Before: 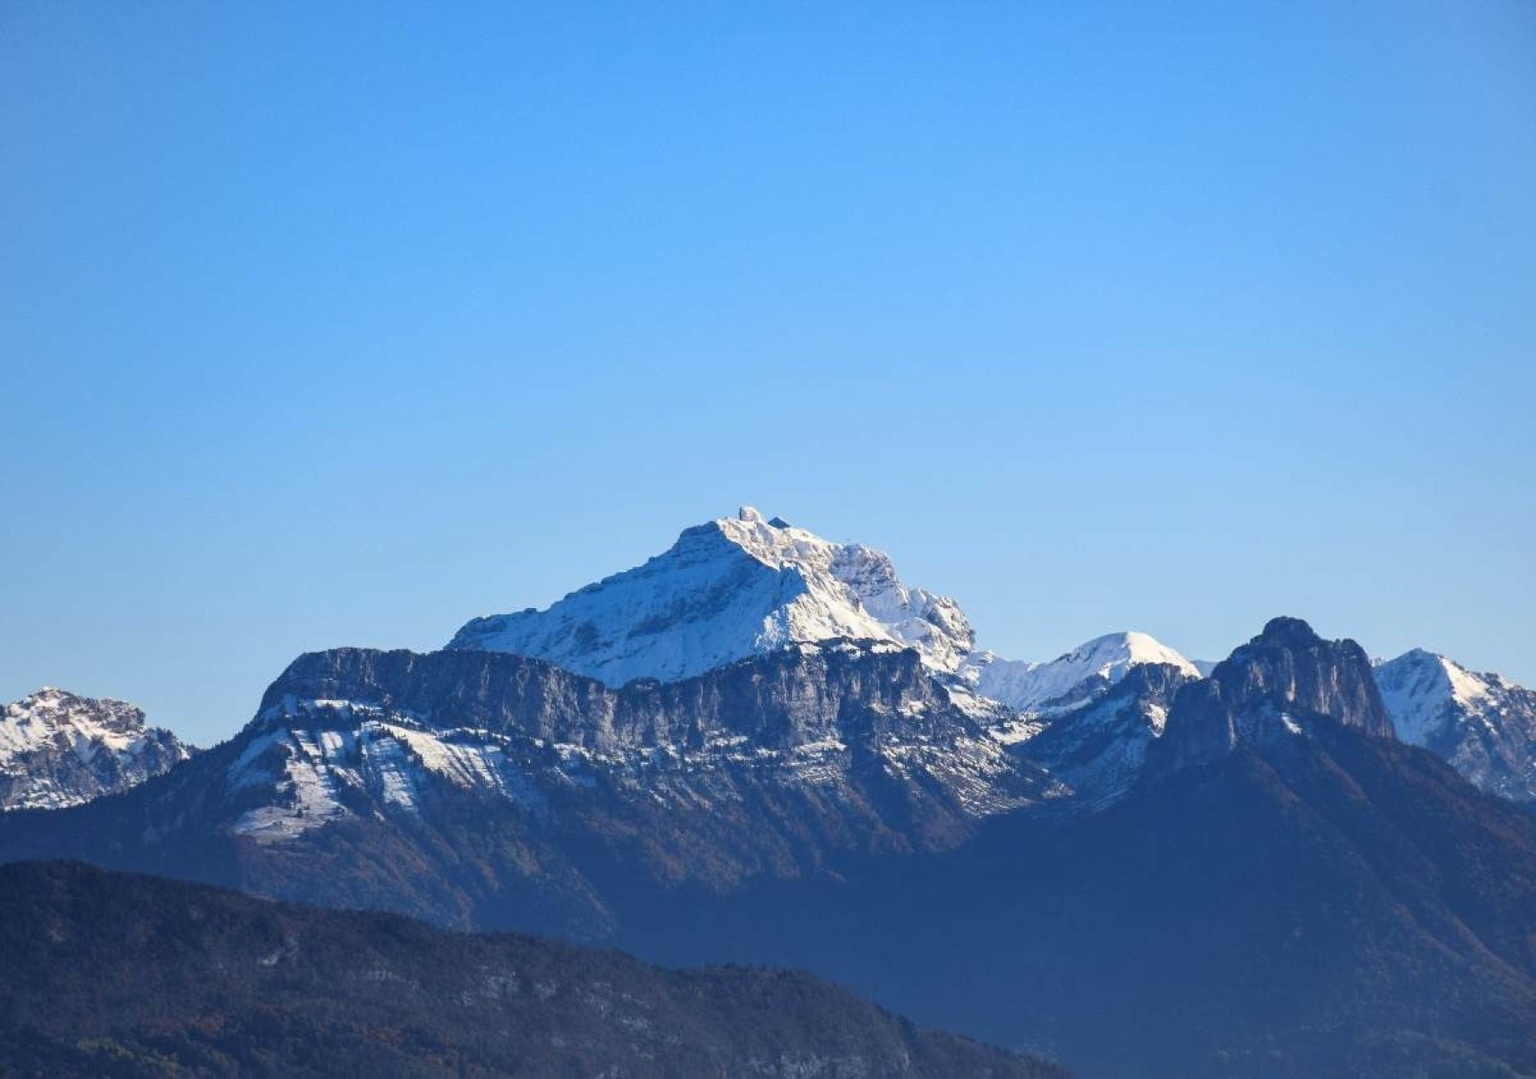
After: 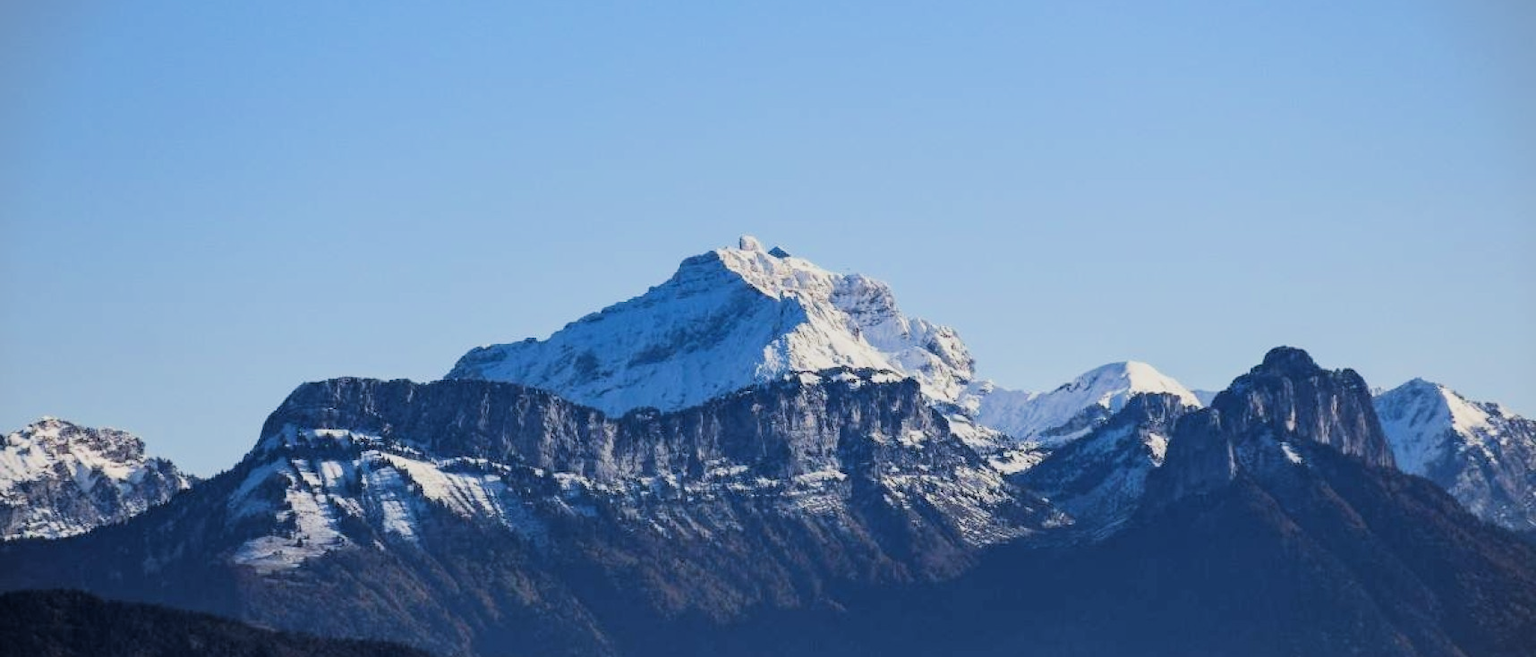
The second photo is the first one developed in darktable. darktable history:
crop and rotate: top 25.08%, bottom 13.989%
vignetting: fall-off start 97.15%, brightness -0.575, width/height ratio 1.183
filmic rgb: black relative exposure -5.01 EV, white relative exposure 3.99 EV, threshold 3.05 EV, hardness 2.9, contrast 1.297, highlights saturation mix -10.67%, enable highlight reconstruction true
